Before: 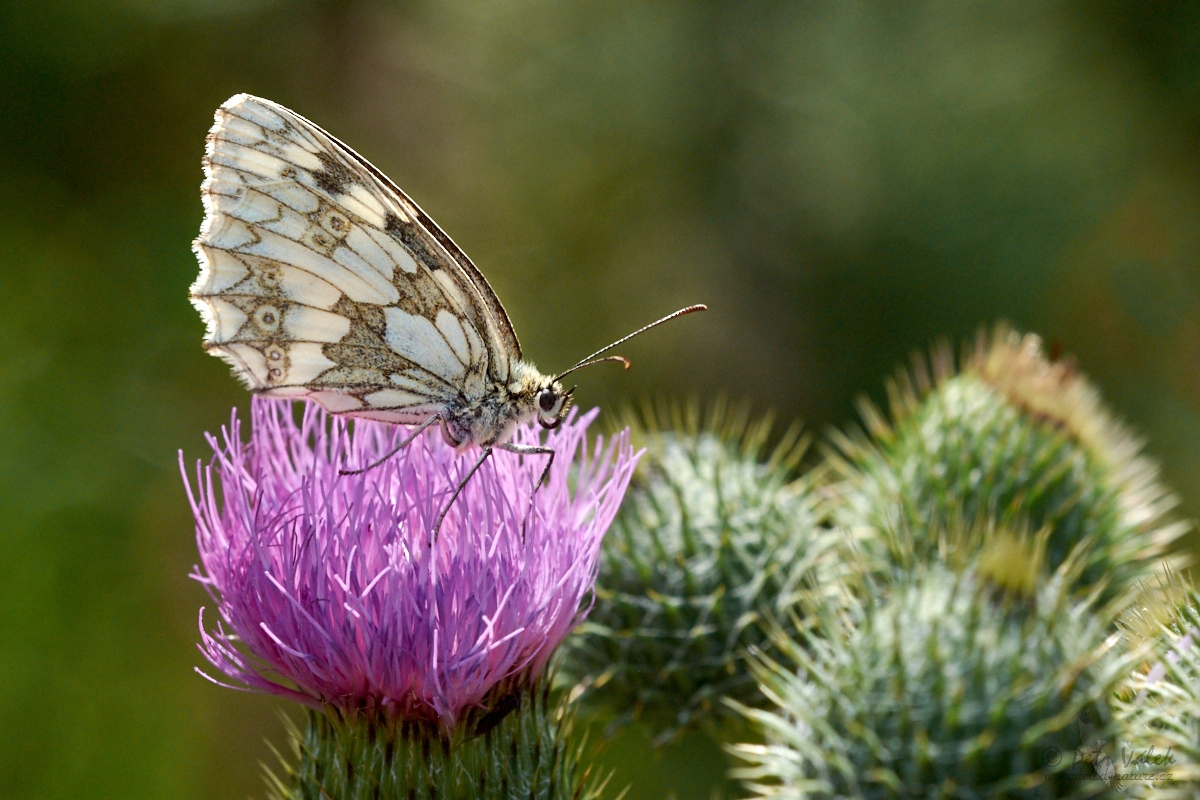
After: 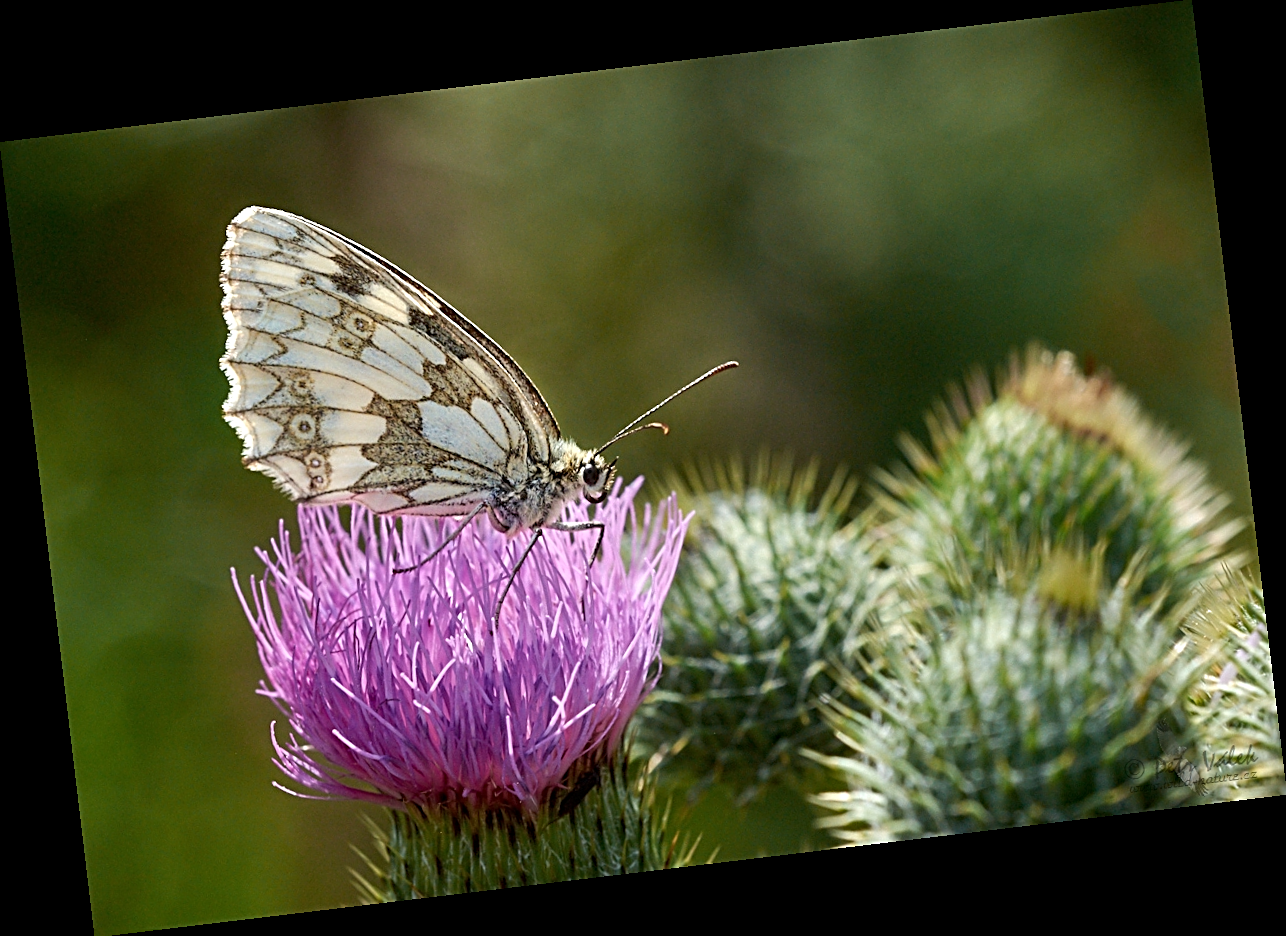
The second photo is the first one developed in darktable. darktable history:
rotate and perspective: rotation -6.83°, automatic cropping off
sharpen: radius 2.531, amount 0.628
